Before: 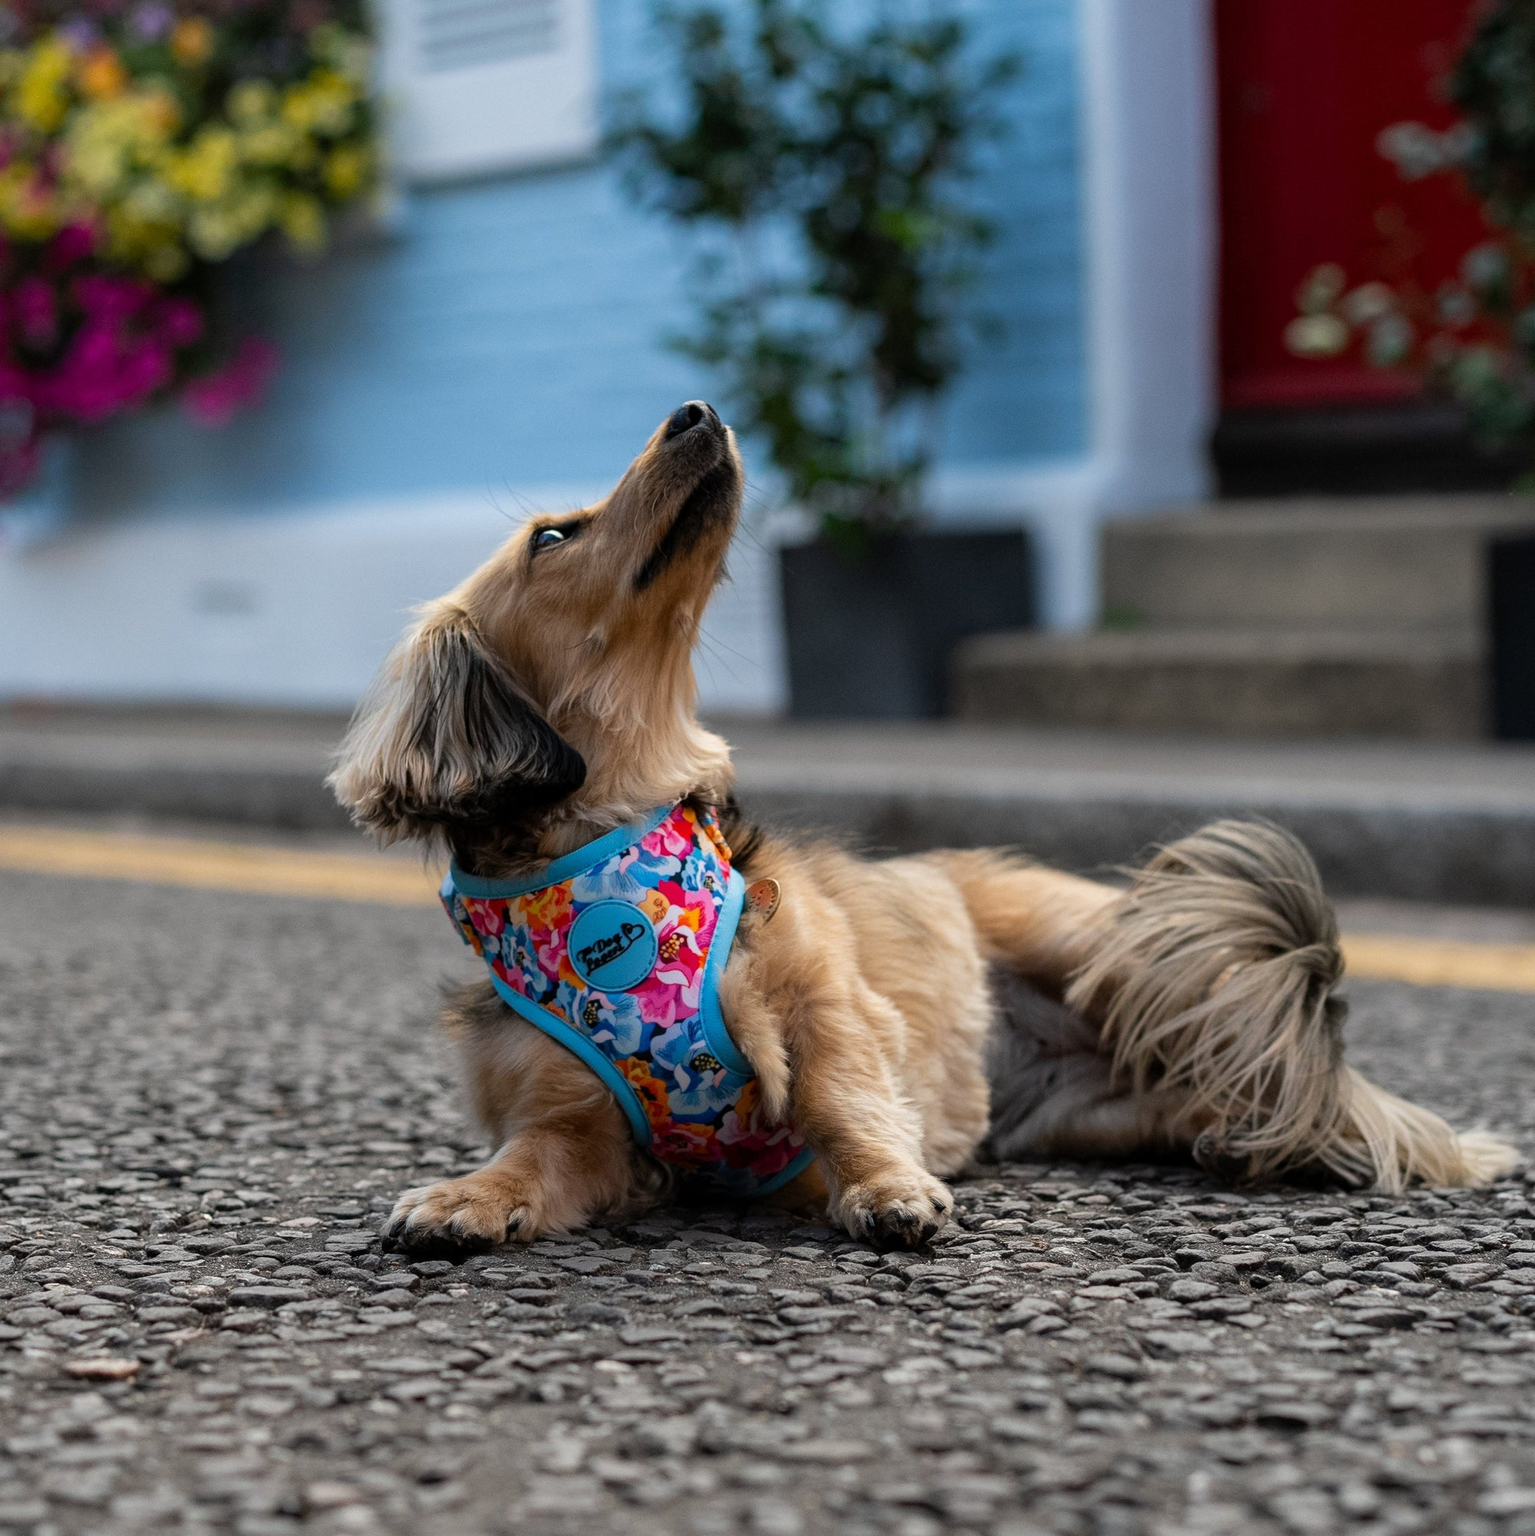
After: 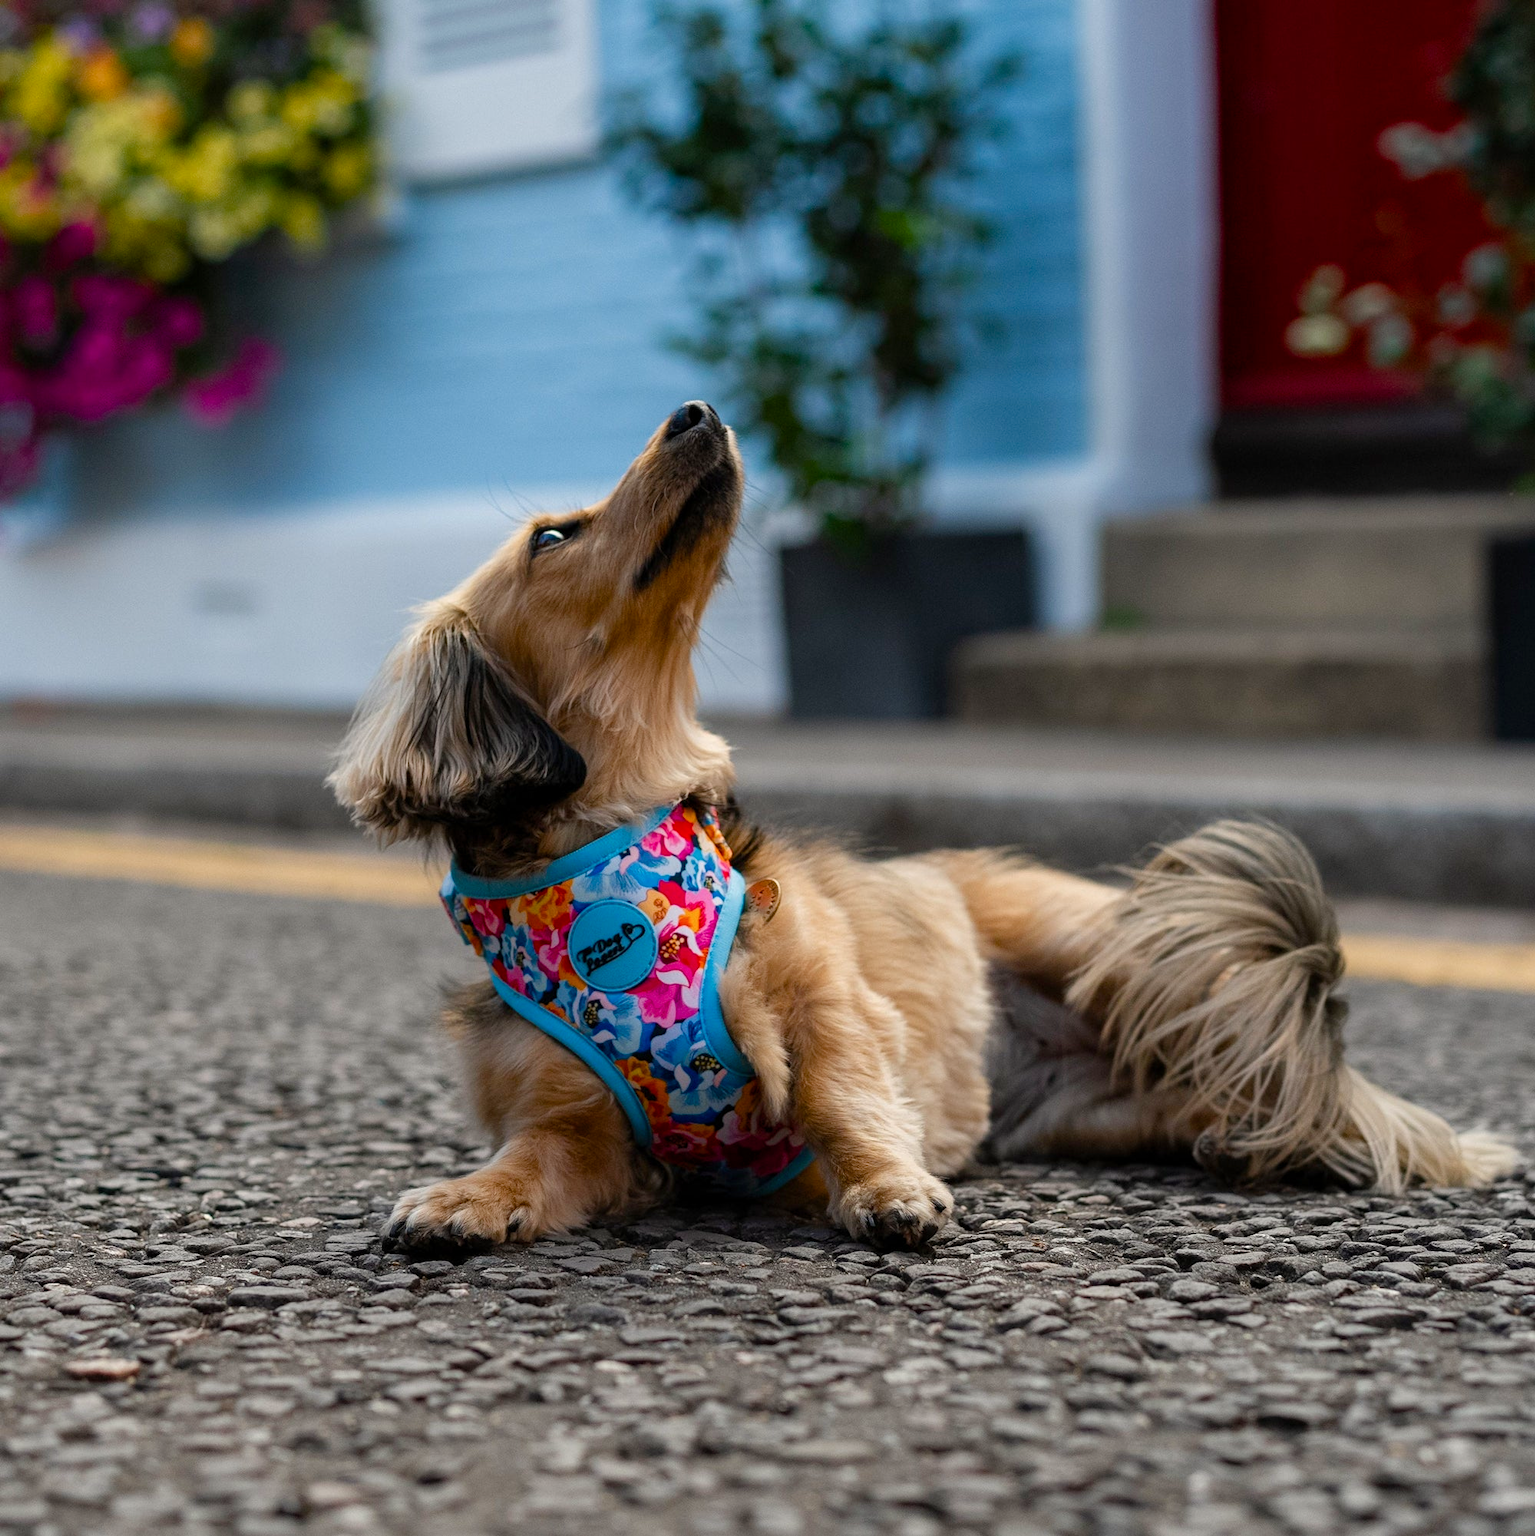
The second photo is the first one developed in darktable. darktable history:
color balance rgb: perceptual saturation grading › global saturation 20%, perceptual saturation grading › highlights -25%, perceptual saturation grading › shadows 25%
white balance: red 1.009, blue 0.985
exposure: compensate highlight preservation false
